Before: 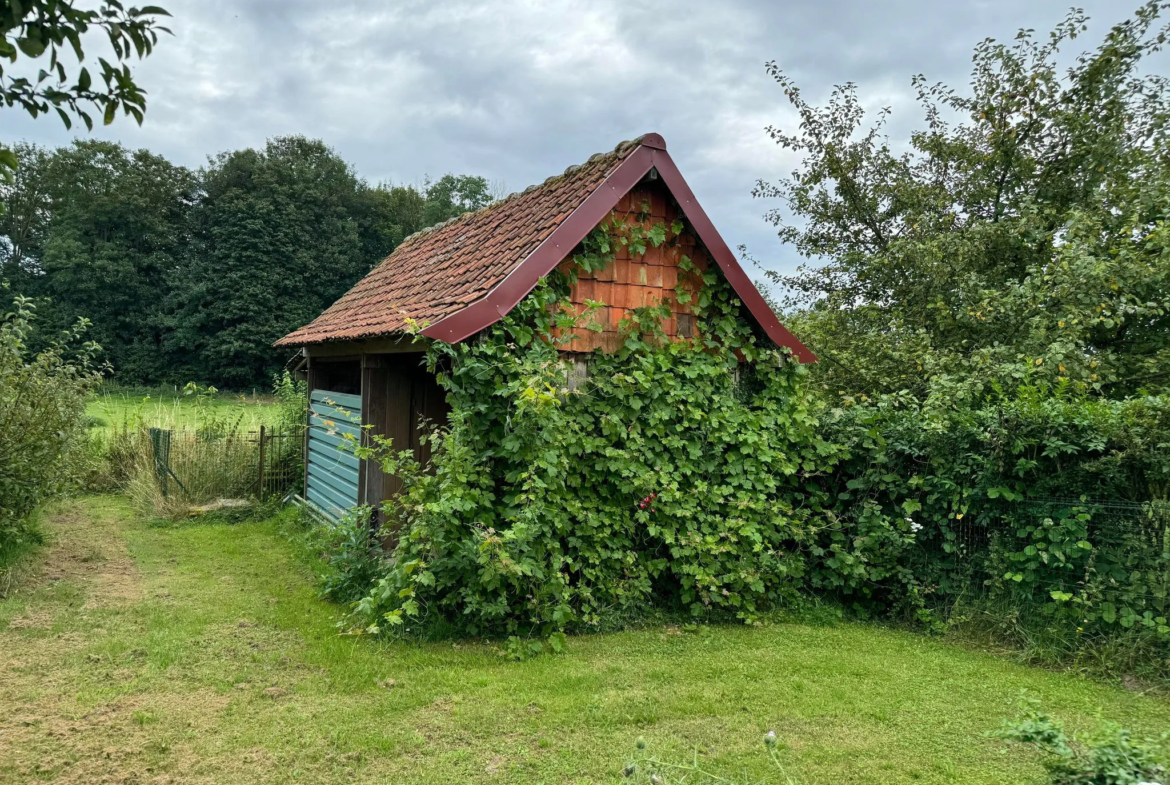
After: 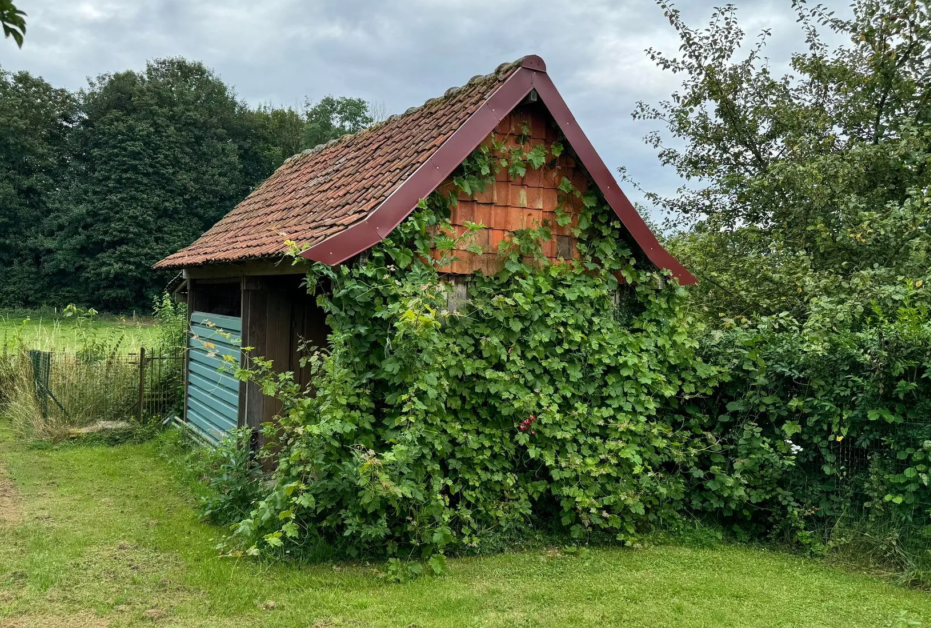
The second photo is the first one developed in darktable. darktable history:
crop and rotate: left 10.336%, top 10.053%, right 10.074%, bottom 9.823%
